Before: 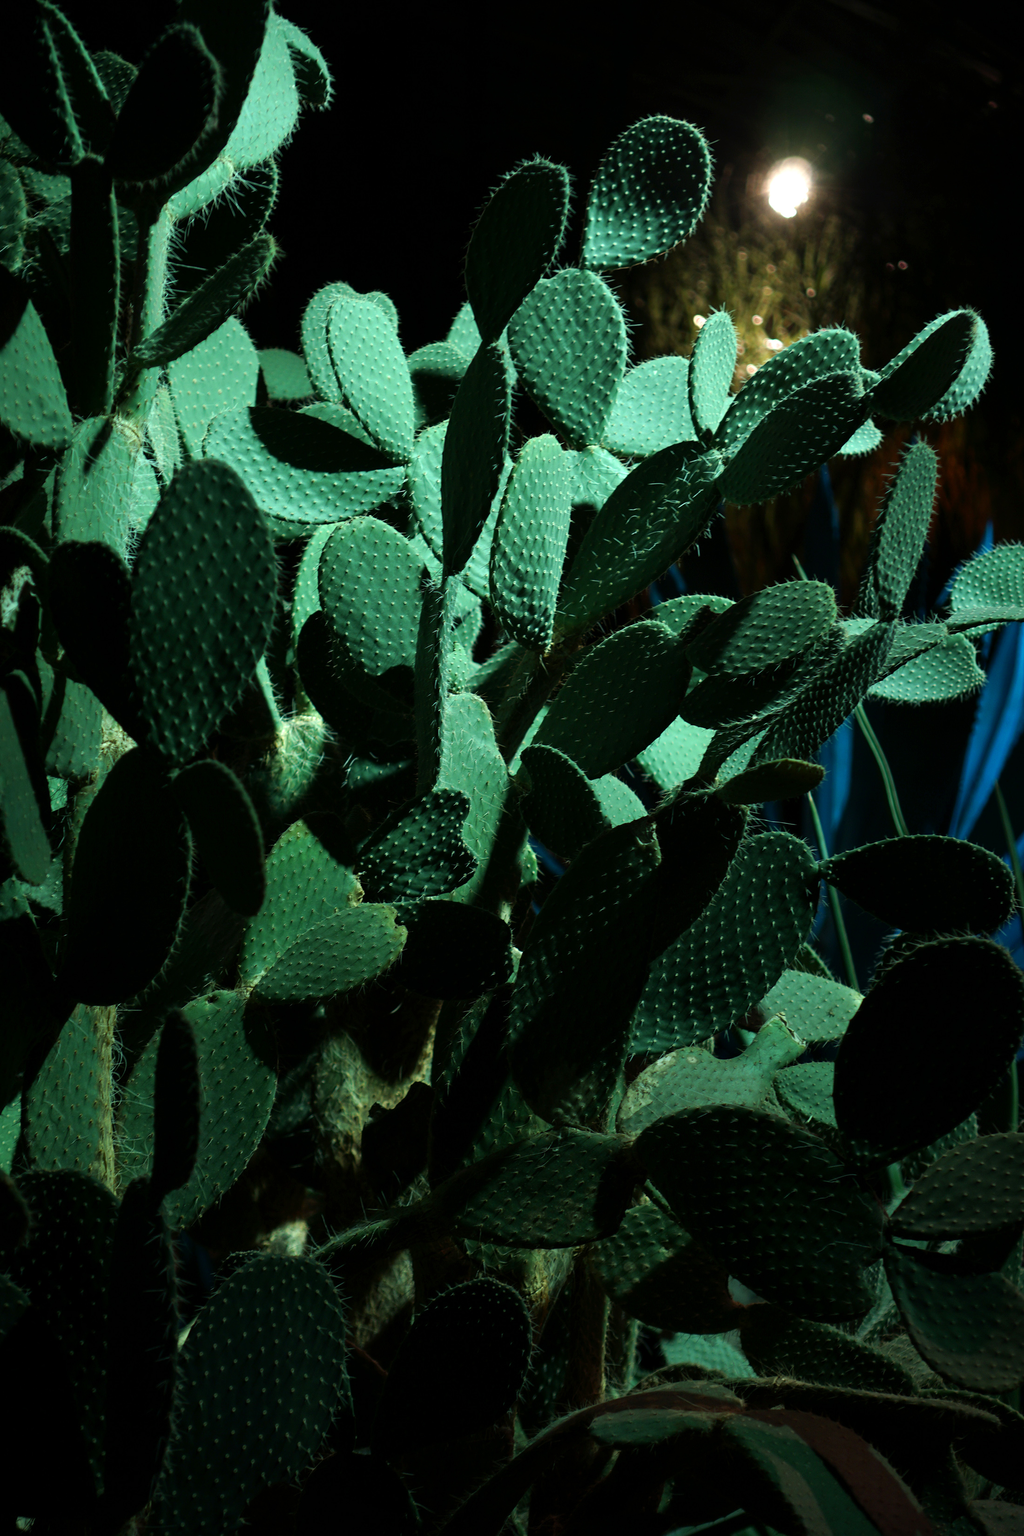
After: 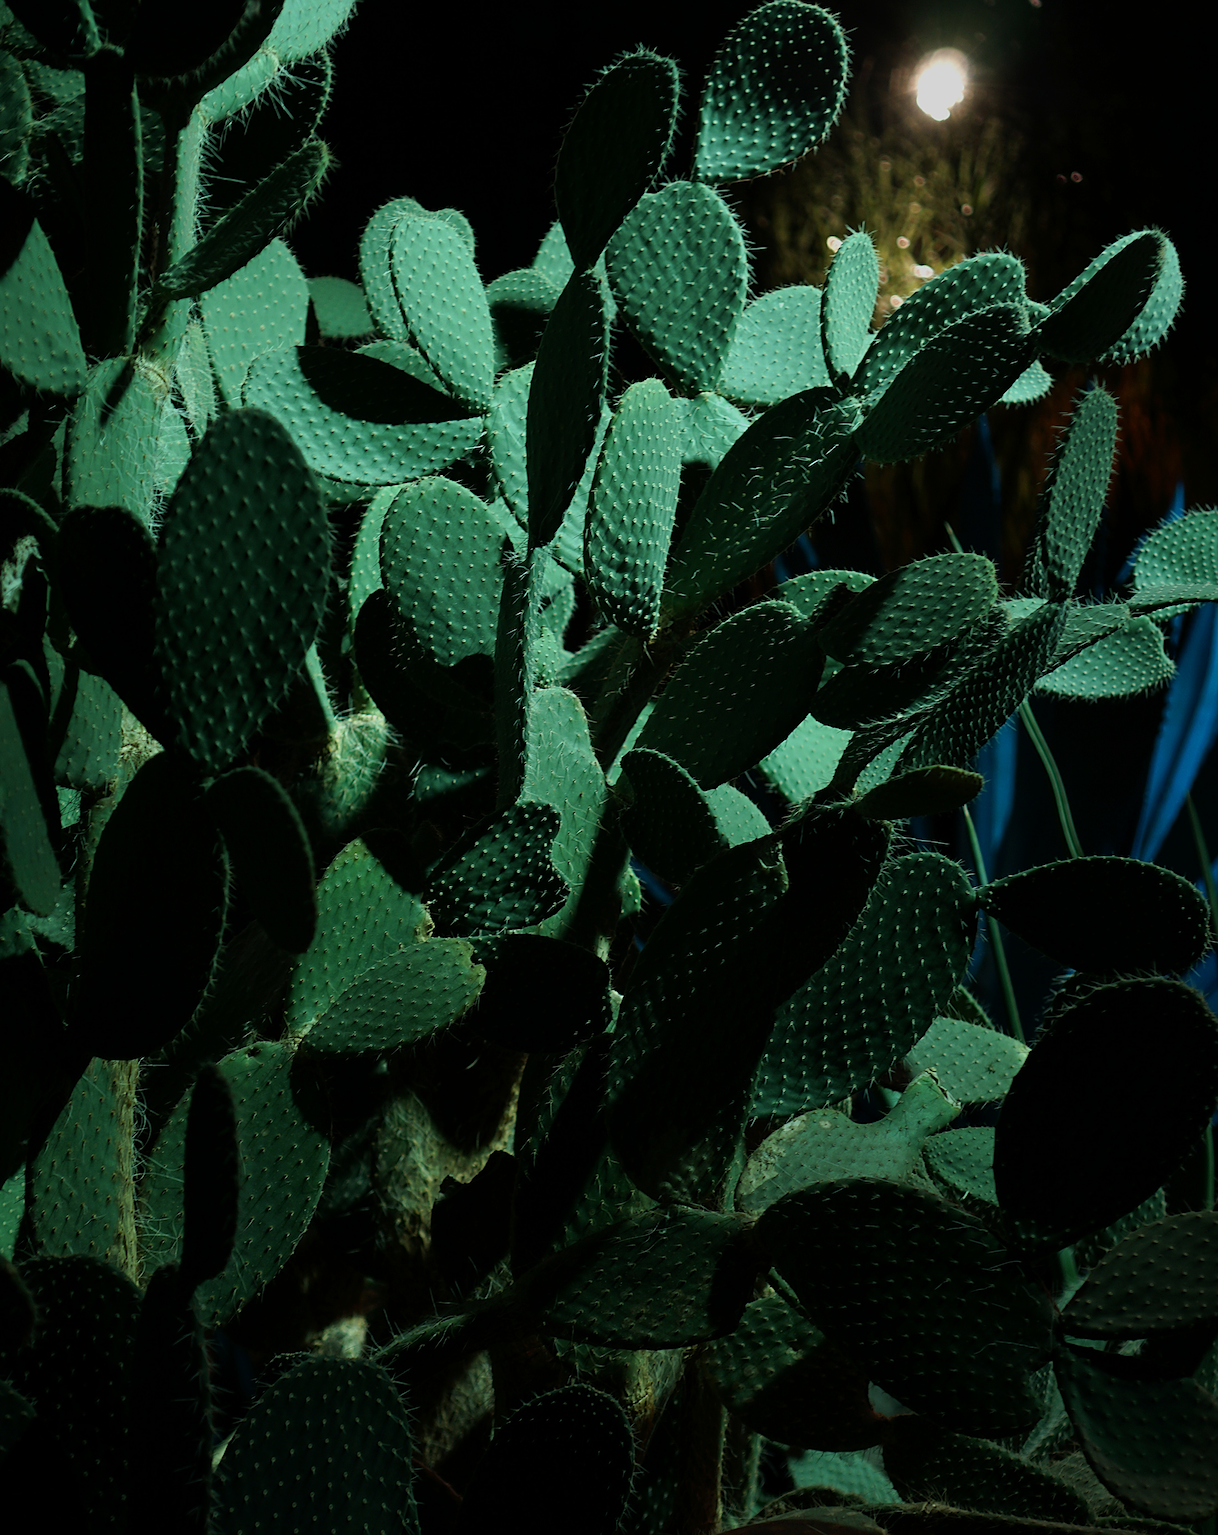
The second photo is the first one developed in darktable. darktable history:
sharpen: on, module defaults
crop: top 7.625%, bottom 8.027%
exposure: exposure -0.582 EV, compensate highlight preservation false
